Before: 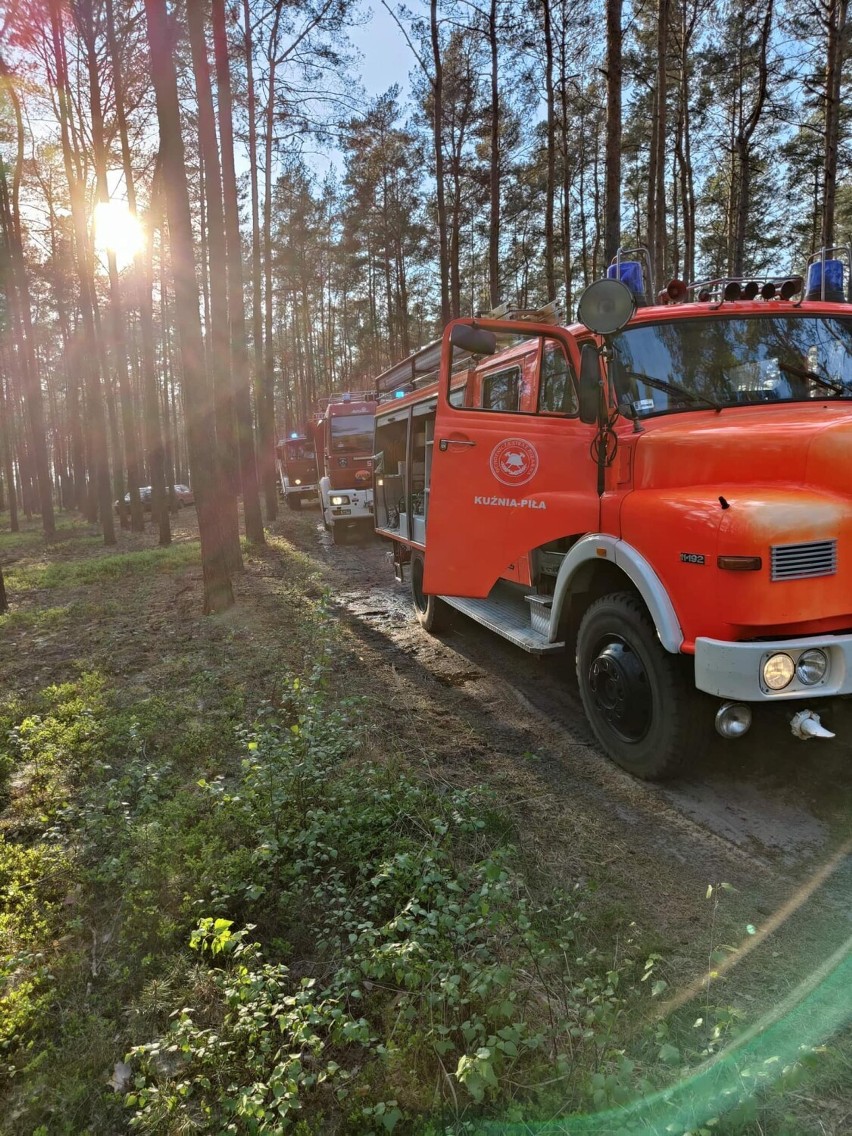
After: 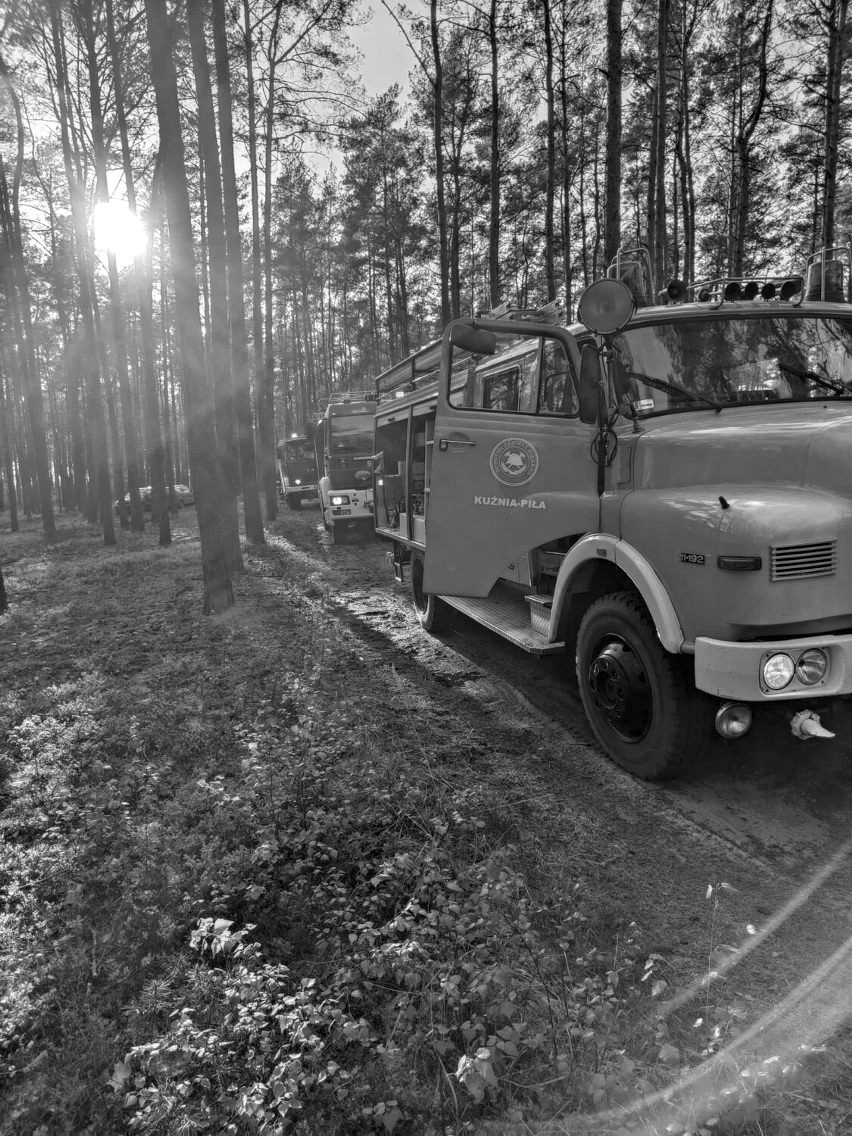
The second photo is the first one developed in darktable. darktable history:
monochrome: a 32, b 64, size 2.3
local contrast: detail 130%
white balance: red 0.926, green 1.003, blue 1.133
